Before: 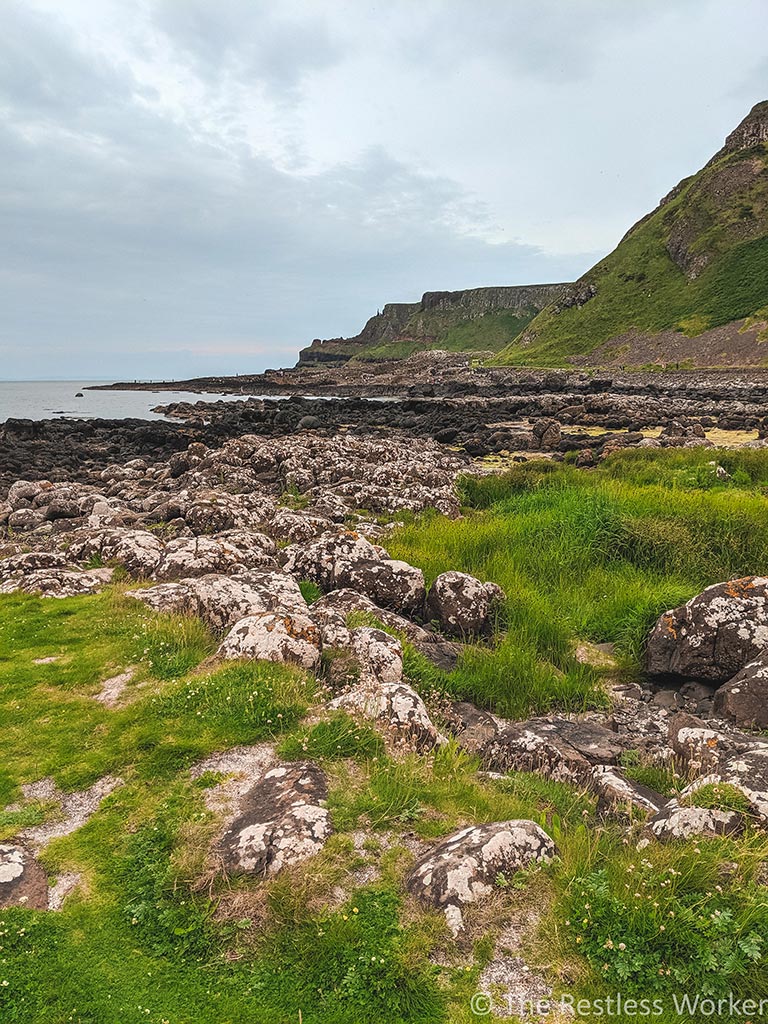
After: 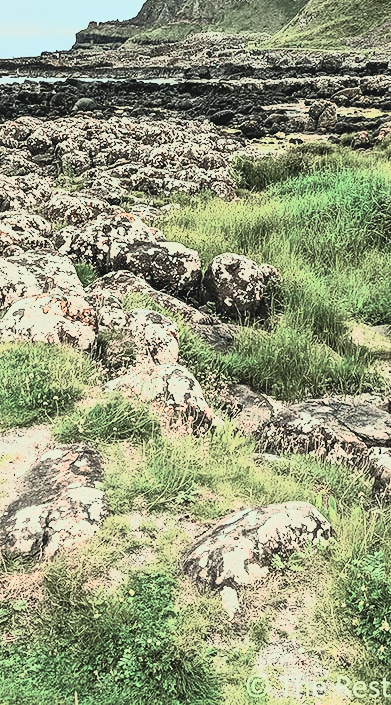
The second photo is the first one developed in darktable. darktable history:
tone curve: curves: ch0 [(0, 0.009) (0.105, 0.069) (0.195, 0.154) (0.289, 0.278) (0.384, 0.391) (0.513, 0.53) (0.66, 0.667) (0.895, 0.863) (1, 0.919)]; ch1 [(0, 0) (0.161, 0.092) (0.35, 0.33) (0.403, 0.395) (0.456, 0.469) (0.502, 0.499) (0.519, 0.514) (0.576, 0.587) (0.642, 0.645) (0.701, 0.742) (1, 0.942)]; ch2 [(0, 0) (0.371, 0.362) (0.437, 0.437) (0.501, 0.5) (0.53, 0.528) (0.569, 0.551) (0.619, 0.58) (0.883, 0.752) (1, 0.929)], color space Lab, independent channels, preserve colors none
crop and rotate: left 29.237%, top 31.152%, right 19.807%
color correction: highlights a* -8, highlights b* 3.1
tone equalizer: -8 EV -1.08 EV, -7 EV -1.01 EV, -6 EV -0.867 EV, -5 EV -0.578 EV, -3 EV 0.578 EV, -2 EV 0.867 EV, -1 EV 1.01 EV, +0 EV 1.08 EV, edges refinement/feathering 500, mask exposure compensation -1.57 EV, preserve details no
contrast brightness saturation: contrast 0.43, brightness 0.56, saturation -0.19
